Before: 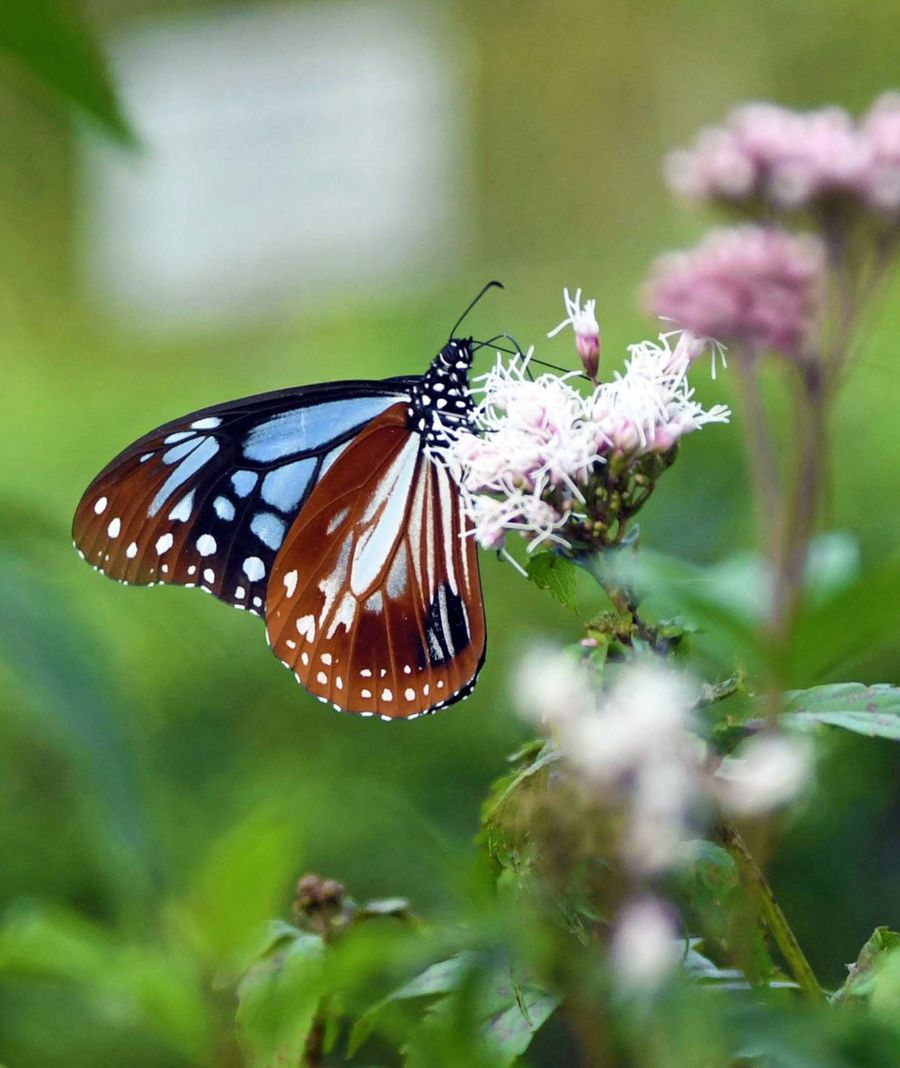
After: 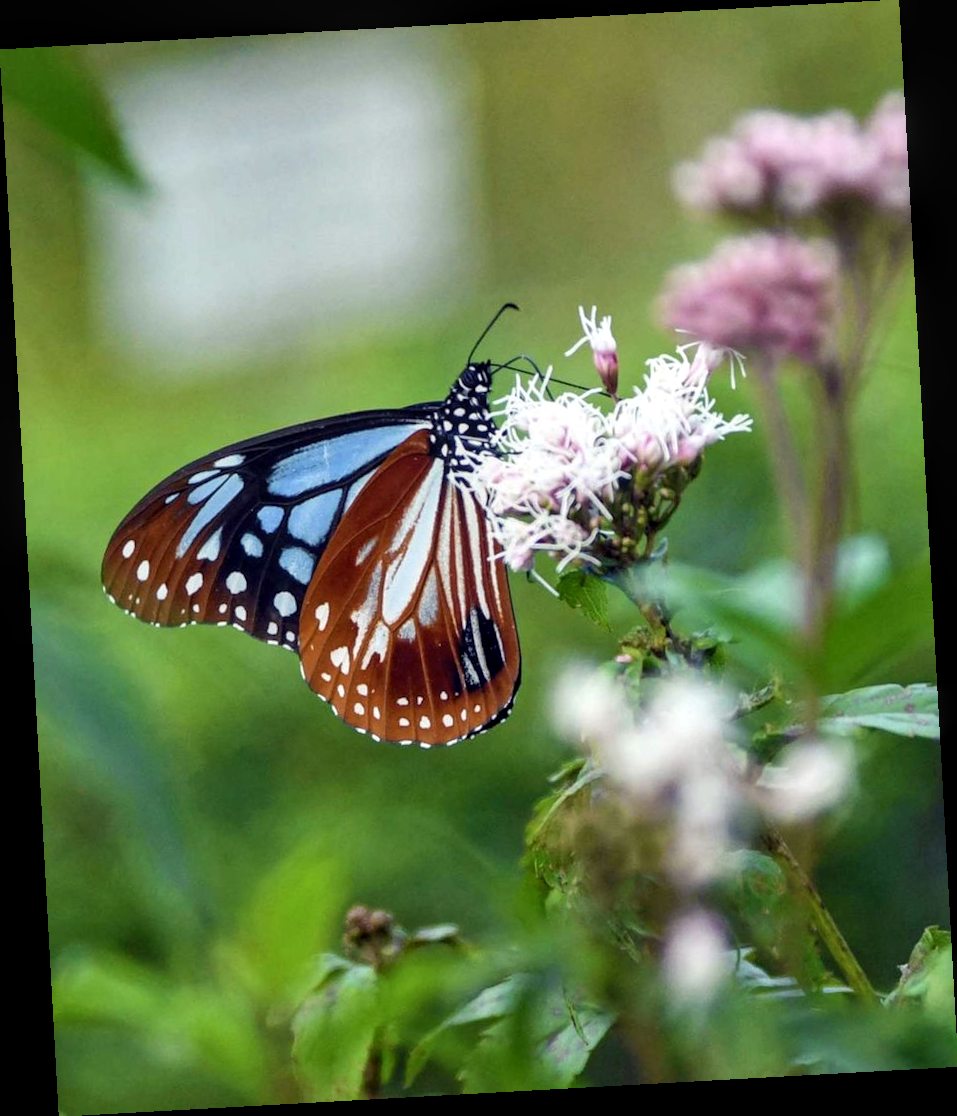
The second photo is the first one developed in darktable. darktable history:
local contrast: on, module defaults
rotate and perspective: rotation -3.18°, automatic cropping off
